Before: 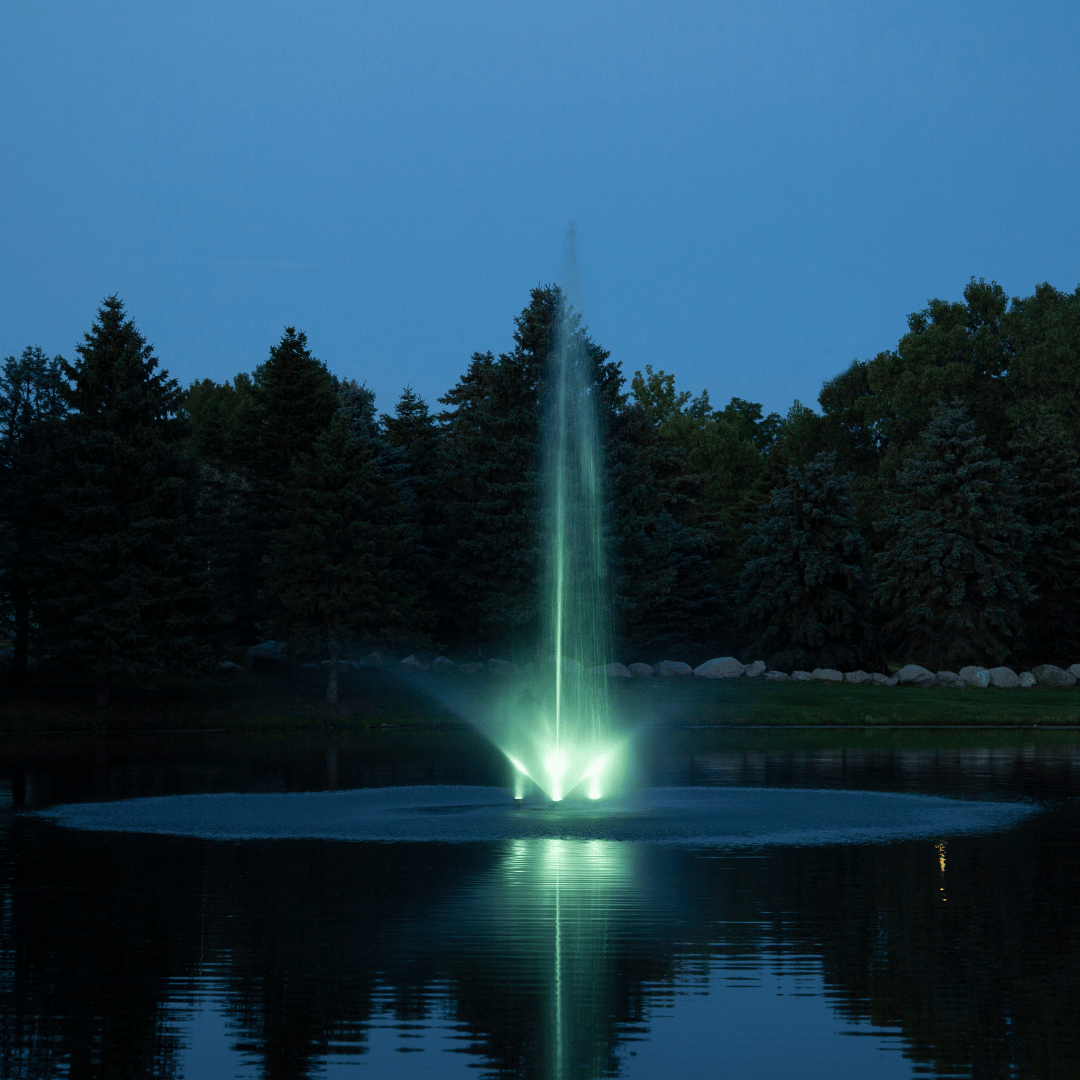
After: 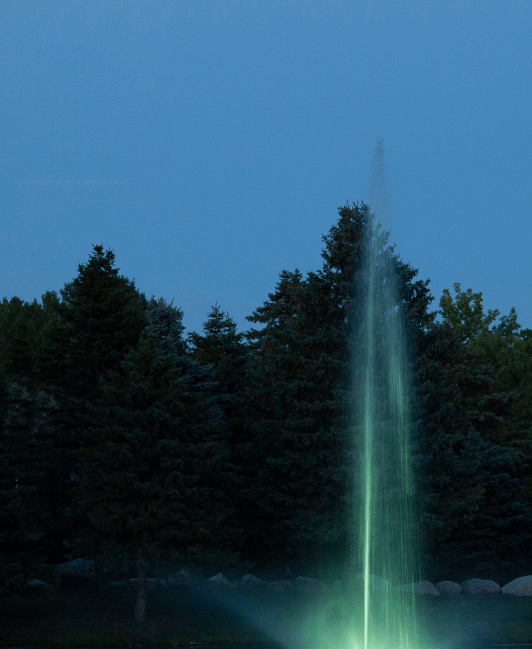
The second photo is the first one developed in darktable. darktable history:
color correction: highlights b* 3
crop: left 17.835%, top 7.675%, right 32.881%, bottom 32.213%
